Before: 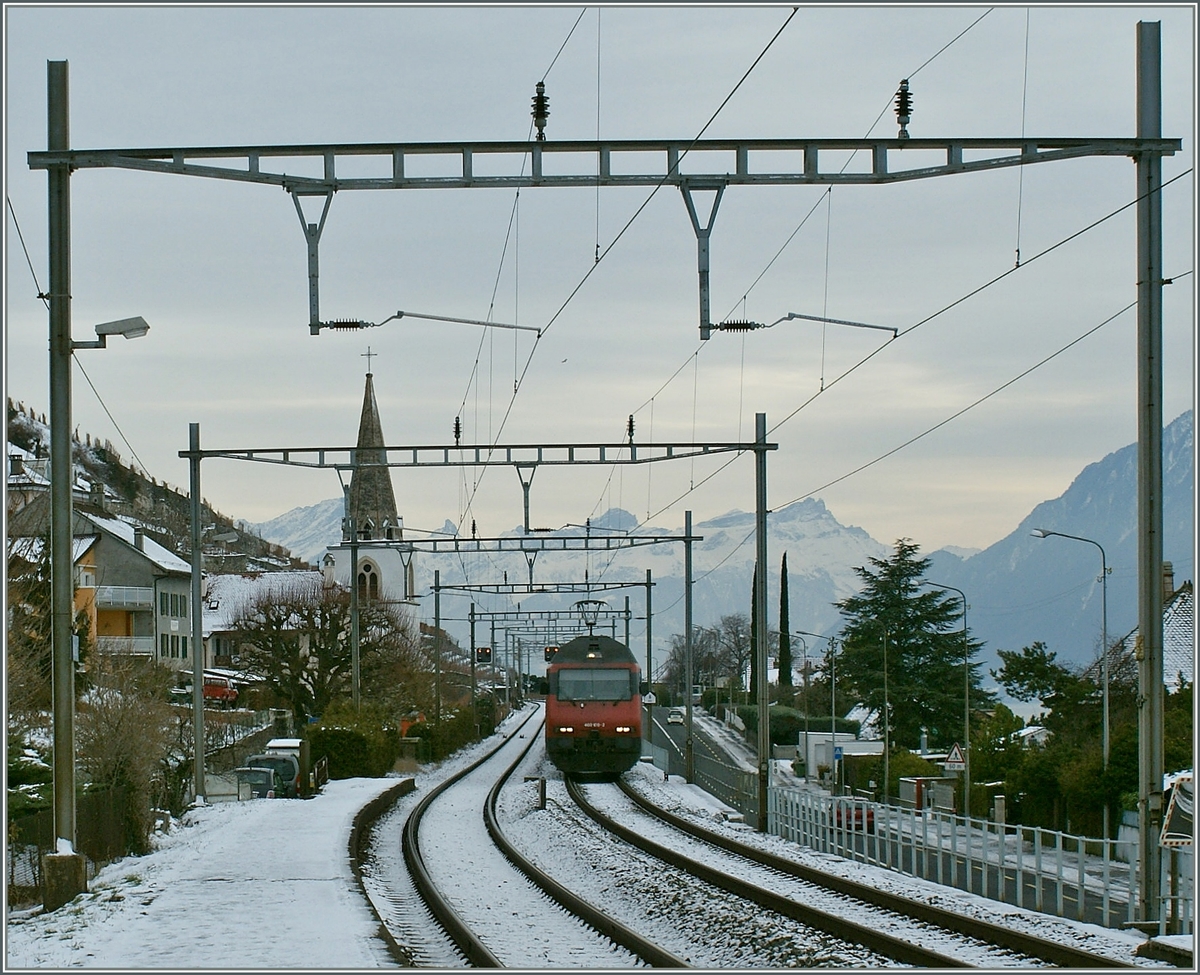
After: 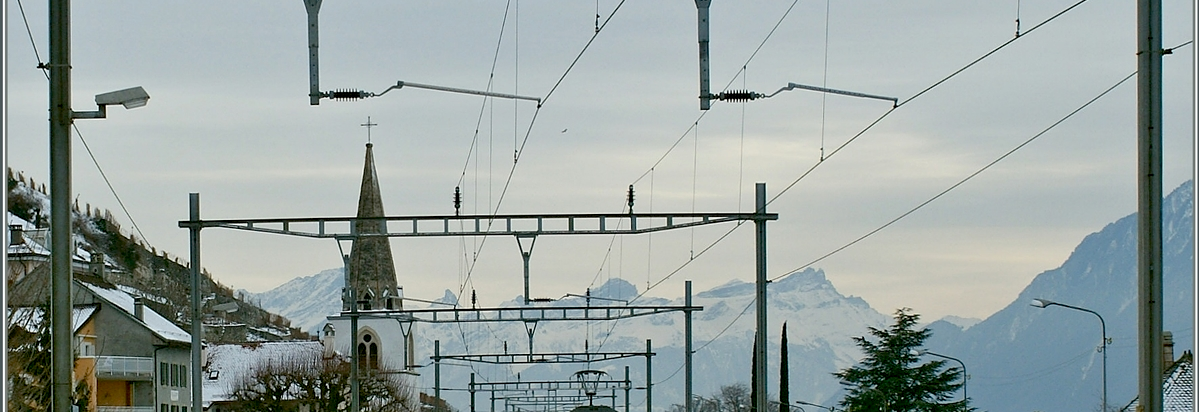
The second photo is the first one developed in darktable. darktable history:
crop and rotate: top 23.706%, bottom 33.991%
exposure: black level correction 0.01, compensate highlight preservation false
